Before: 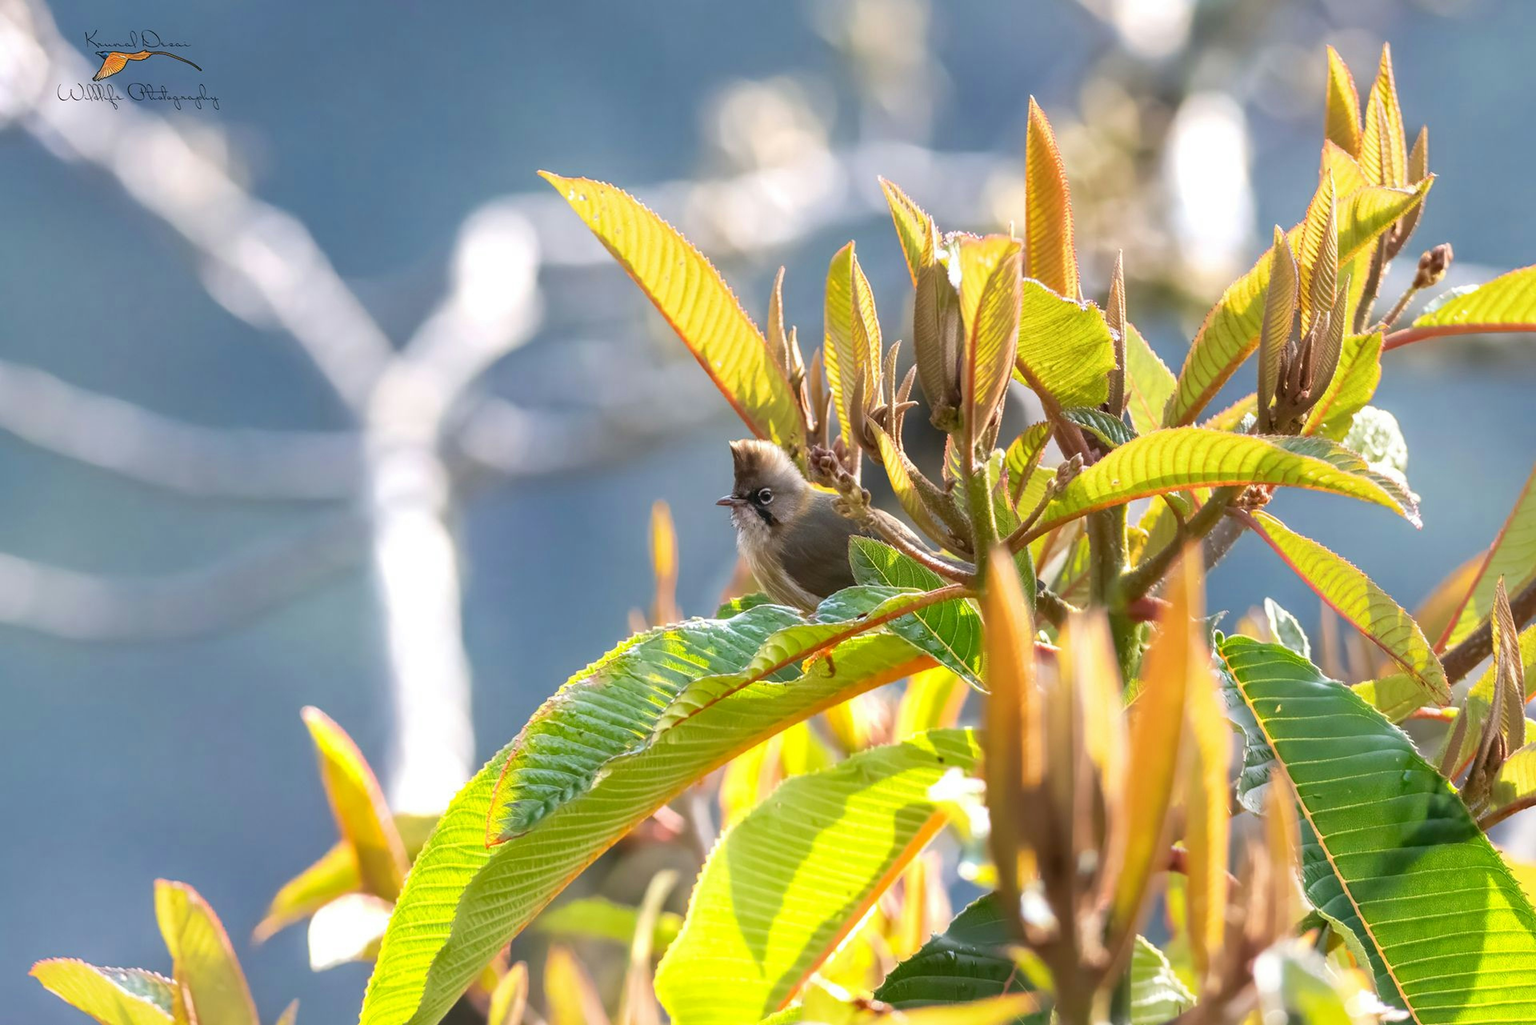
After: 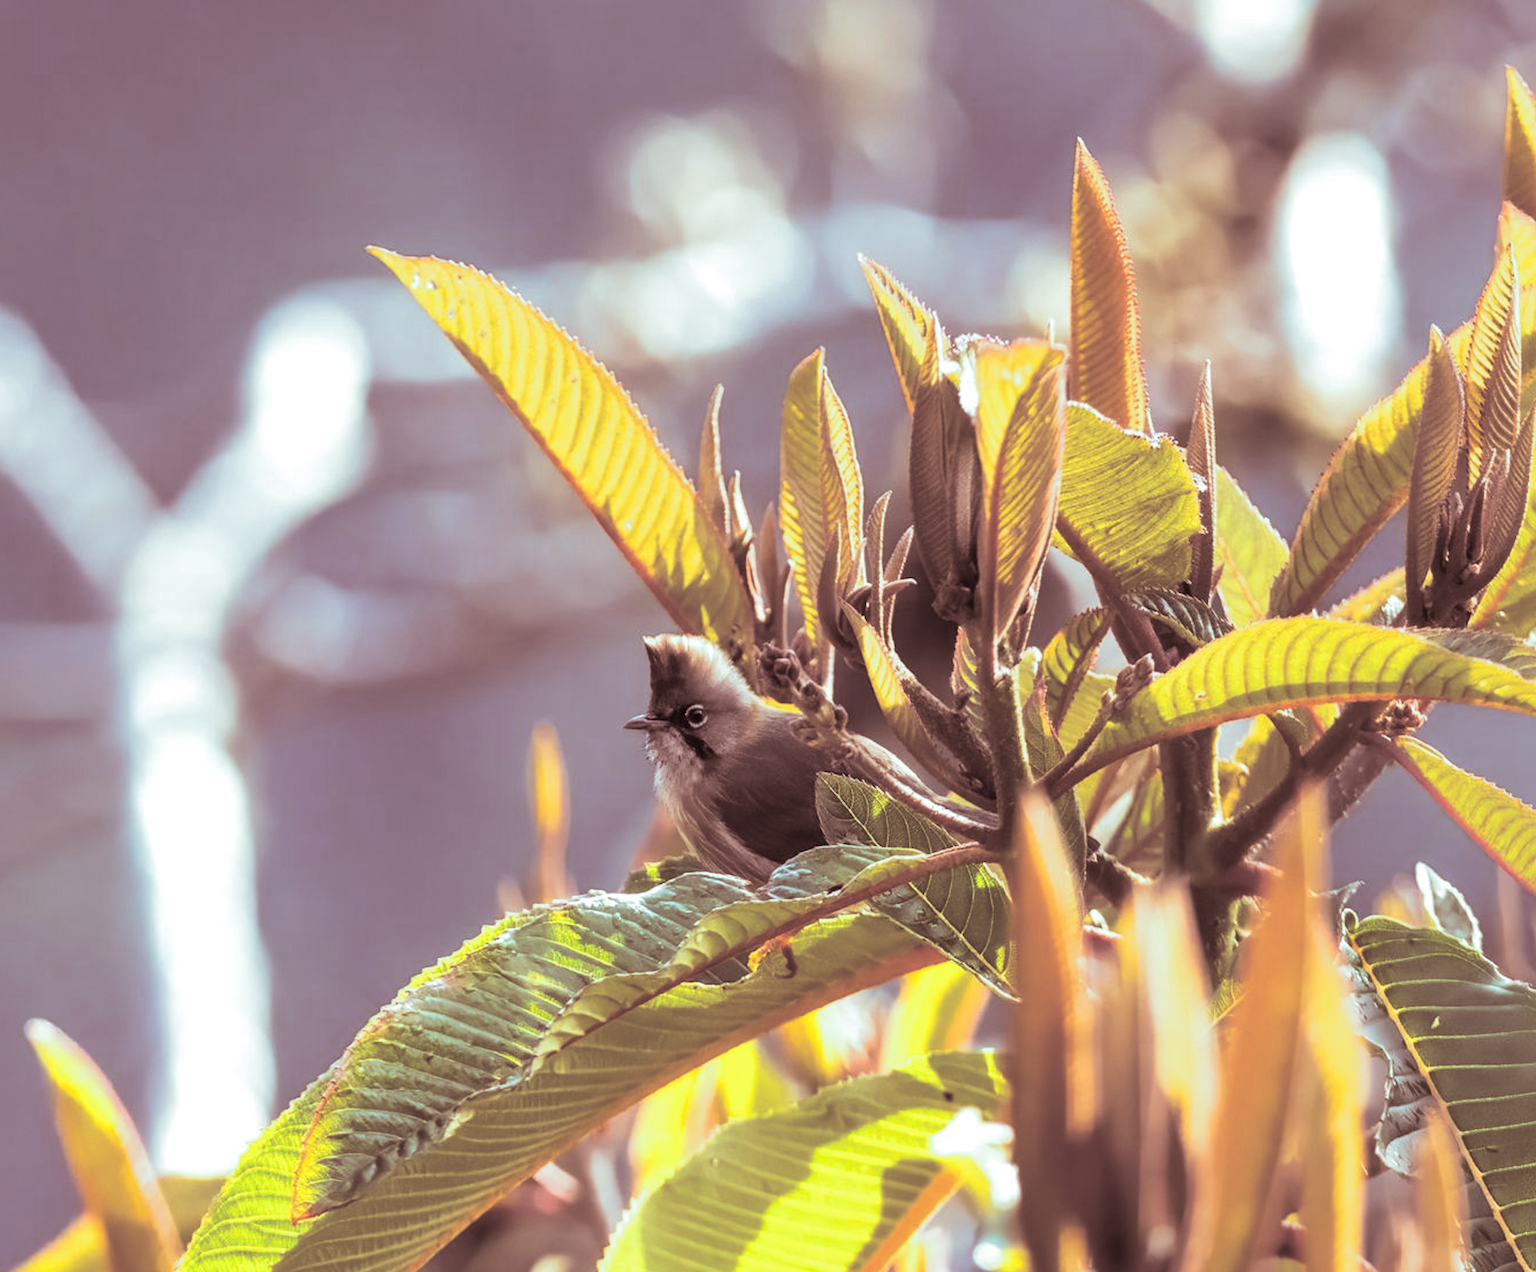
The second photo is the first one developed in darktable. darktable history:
crop: left 18.479%, right 12.2%, bottom 13.971%
local contrast: mode bilateral grid, contrast 100, coarseness 100, detail 108%, midtone range 0.2
split-toning: shadows › saturation 0.3, highlights › hue 180°, highlights › saturation 0.3, compress 0%
